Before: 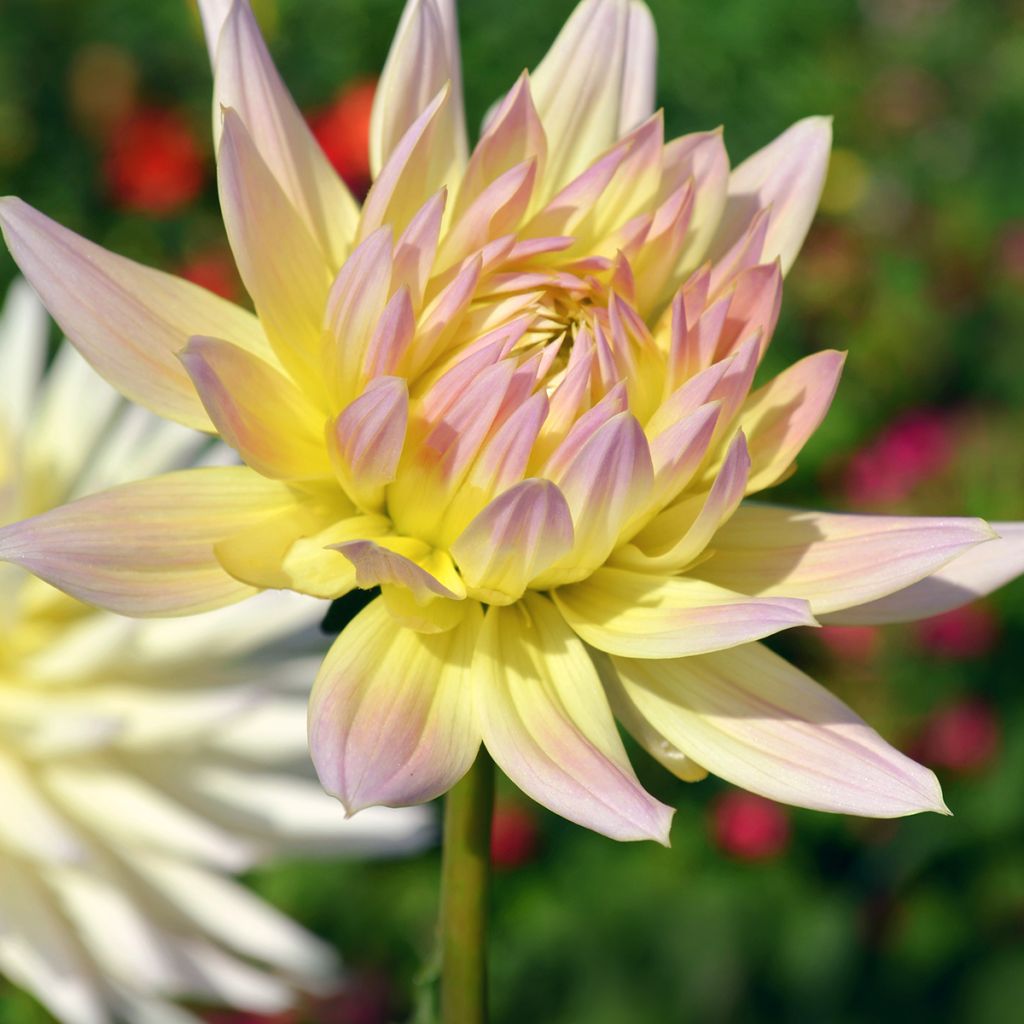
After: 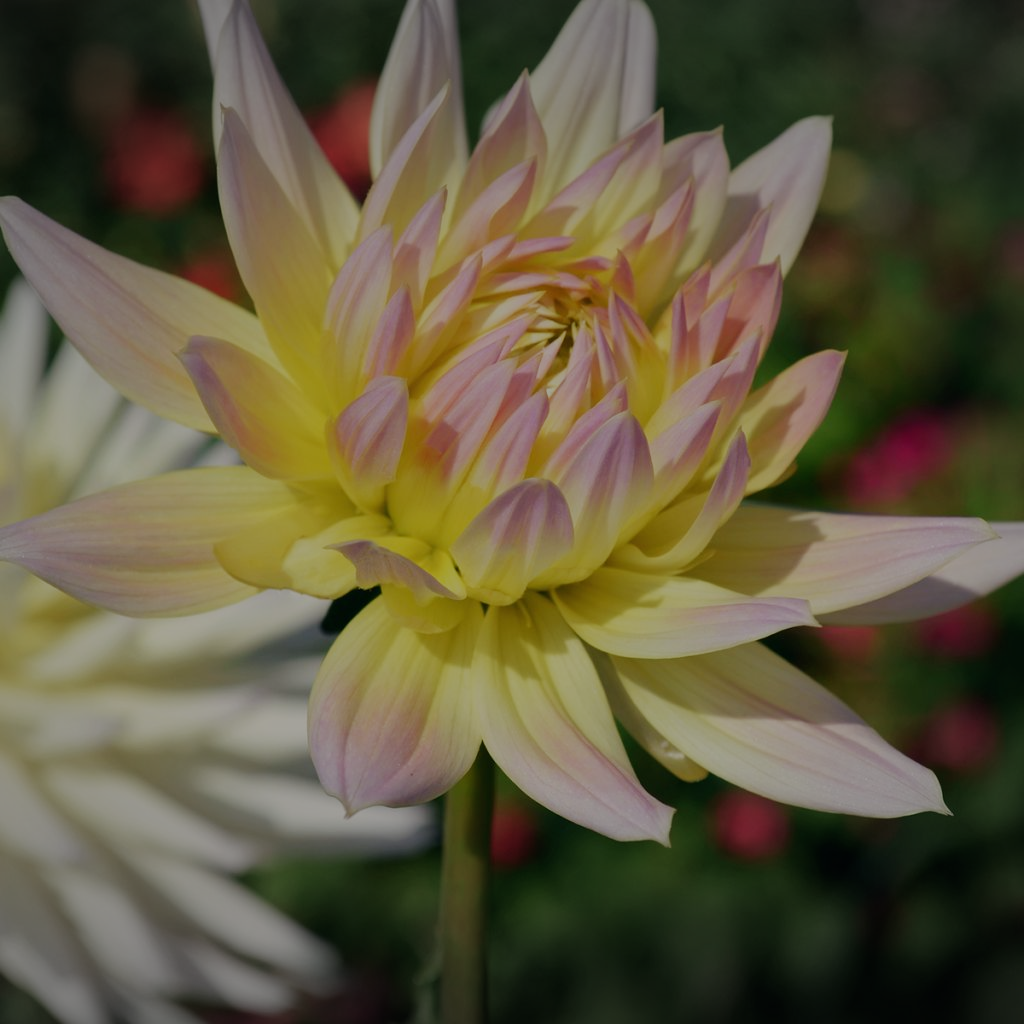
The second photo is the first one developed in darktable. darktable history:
base curve: curves: ch0 [(0, 0) (0.158, 0.273) (0.879, 0.895) (1, 1)], preserve colors none
exposure: exposure -2.041 EV, compensate exposure bias true, compensate highlight preservation false
vignetting: fall-off radius 99.38%, brightness -0.452, saturation -0.691, width/height ratio 1.344
